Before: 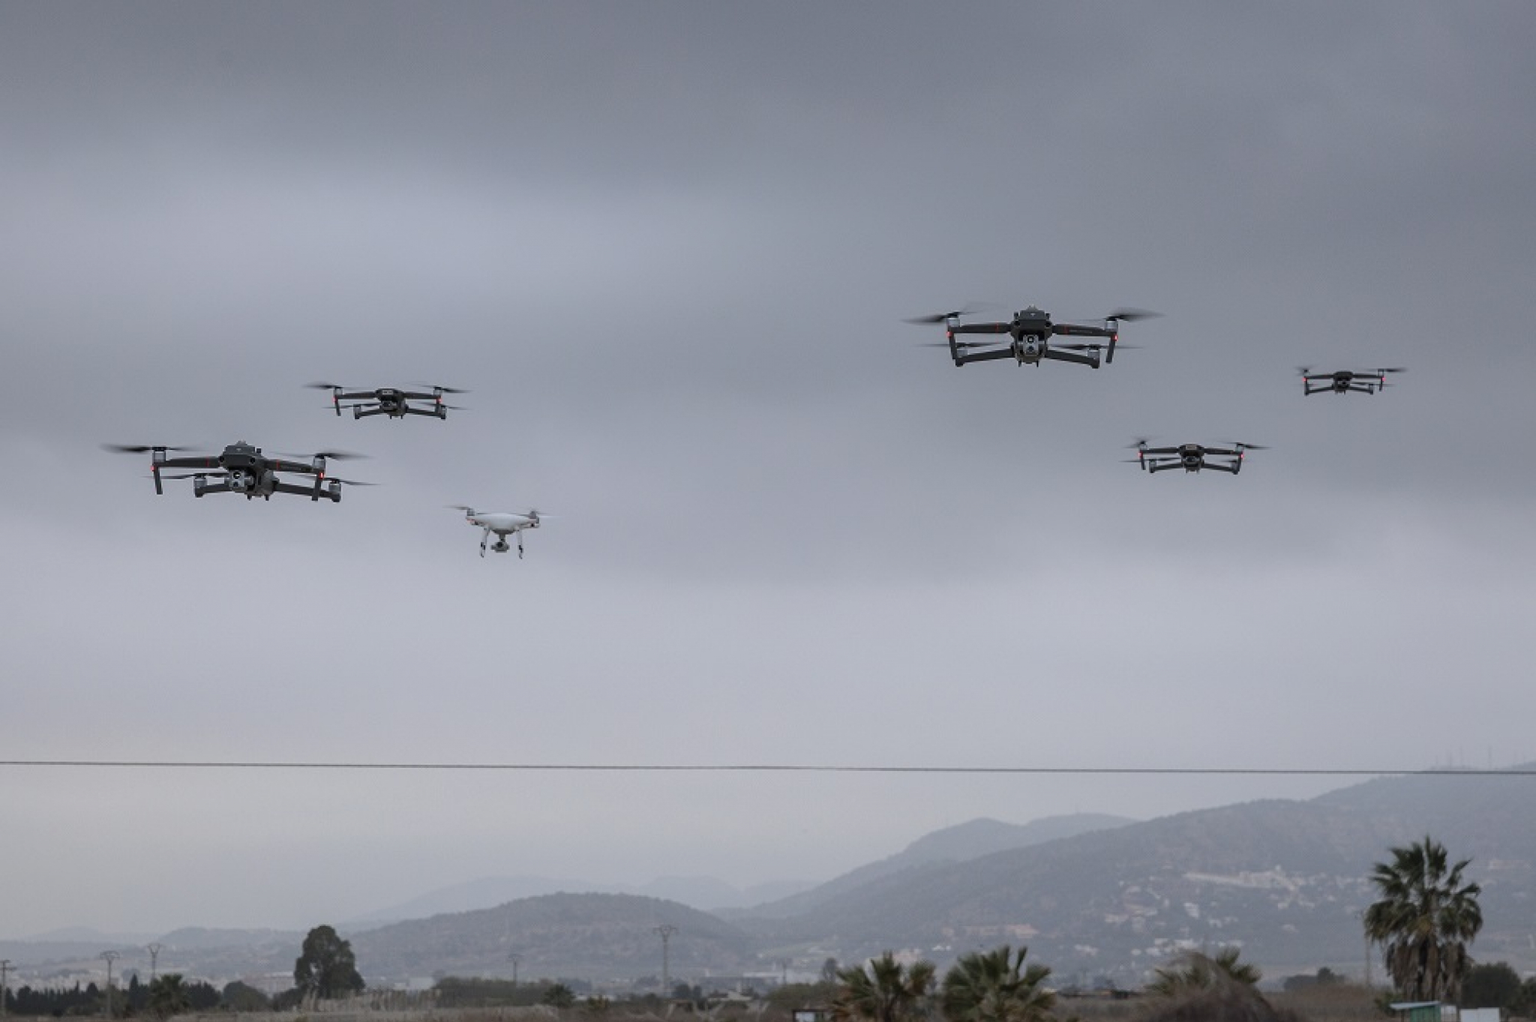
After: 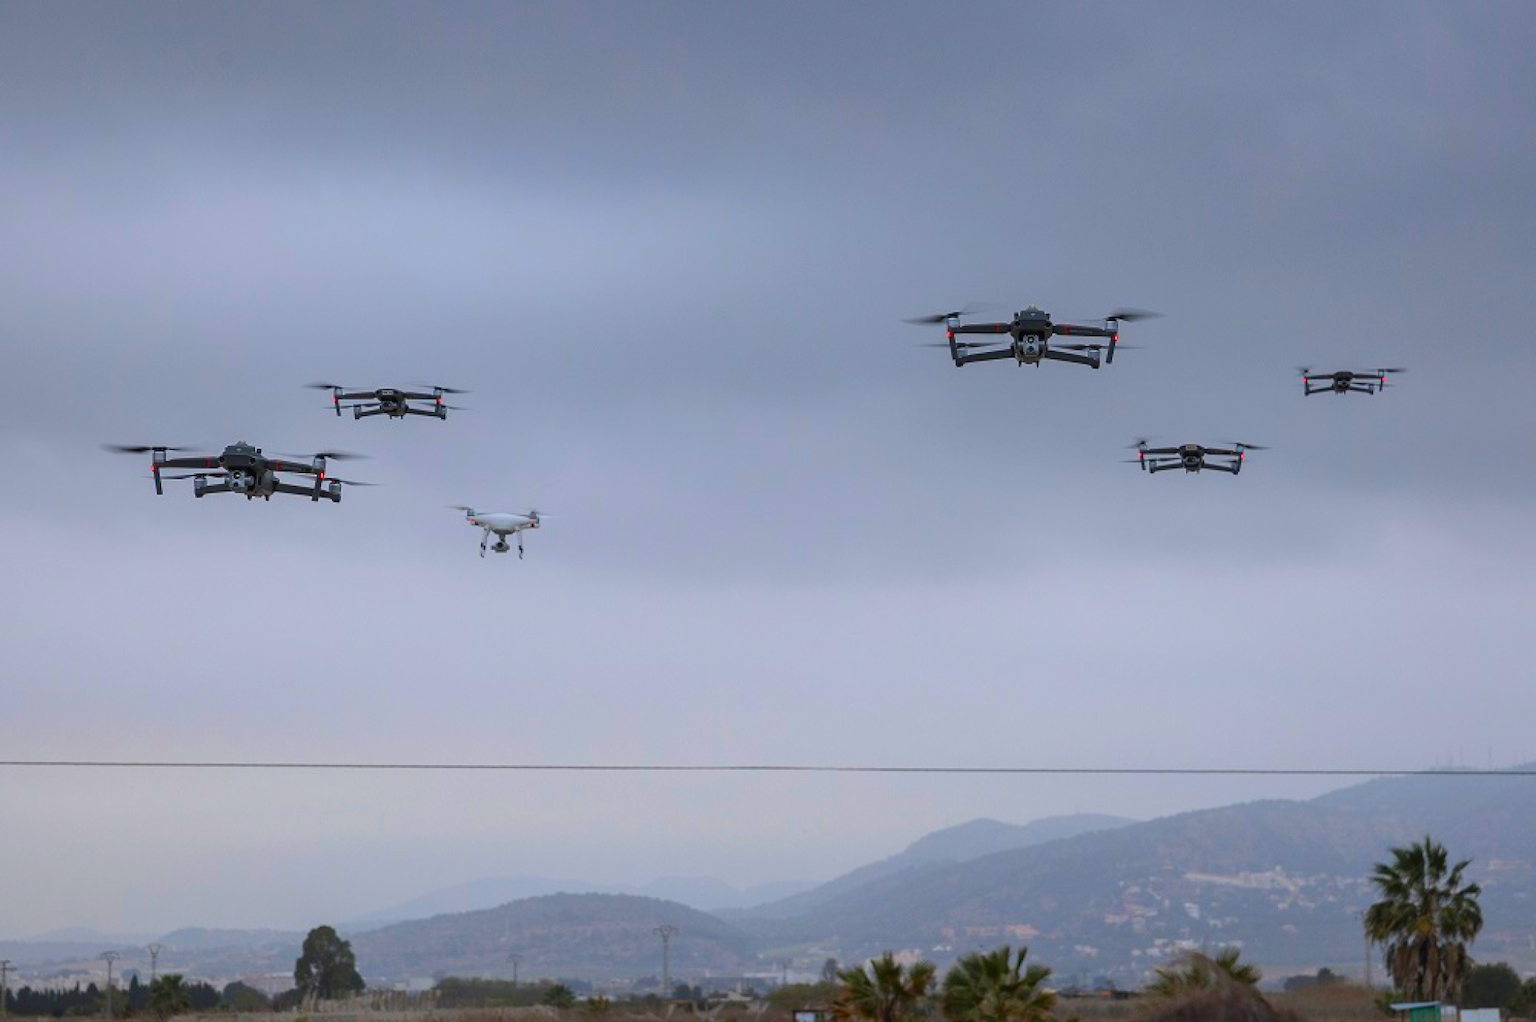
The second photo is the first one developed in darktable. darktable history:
color correction: highlights b* -0.02, saturation 2.1
